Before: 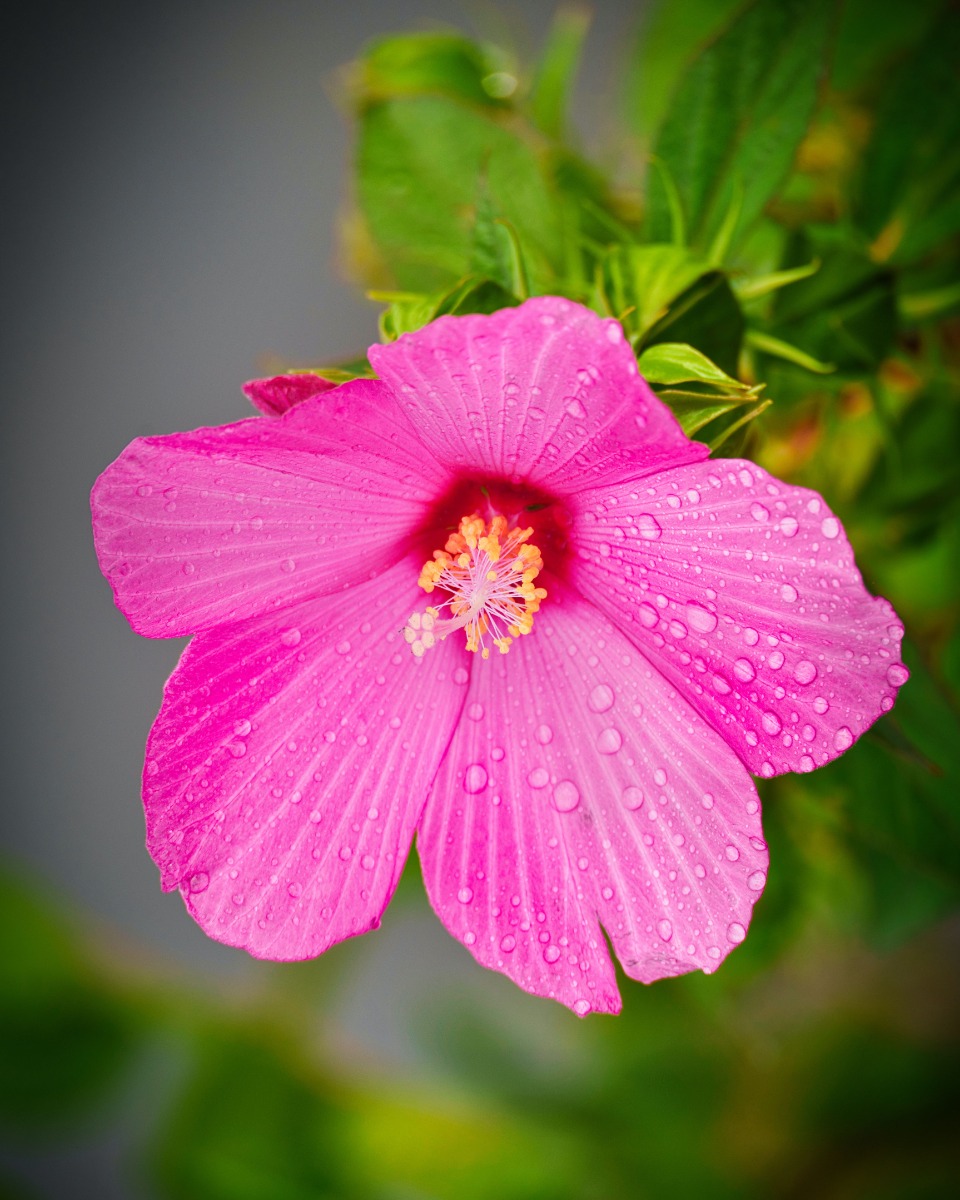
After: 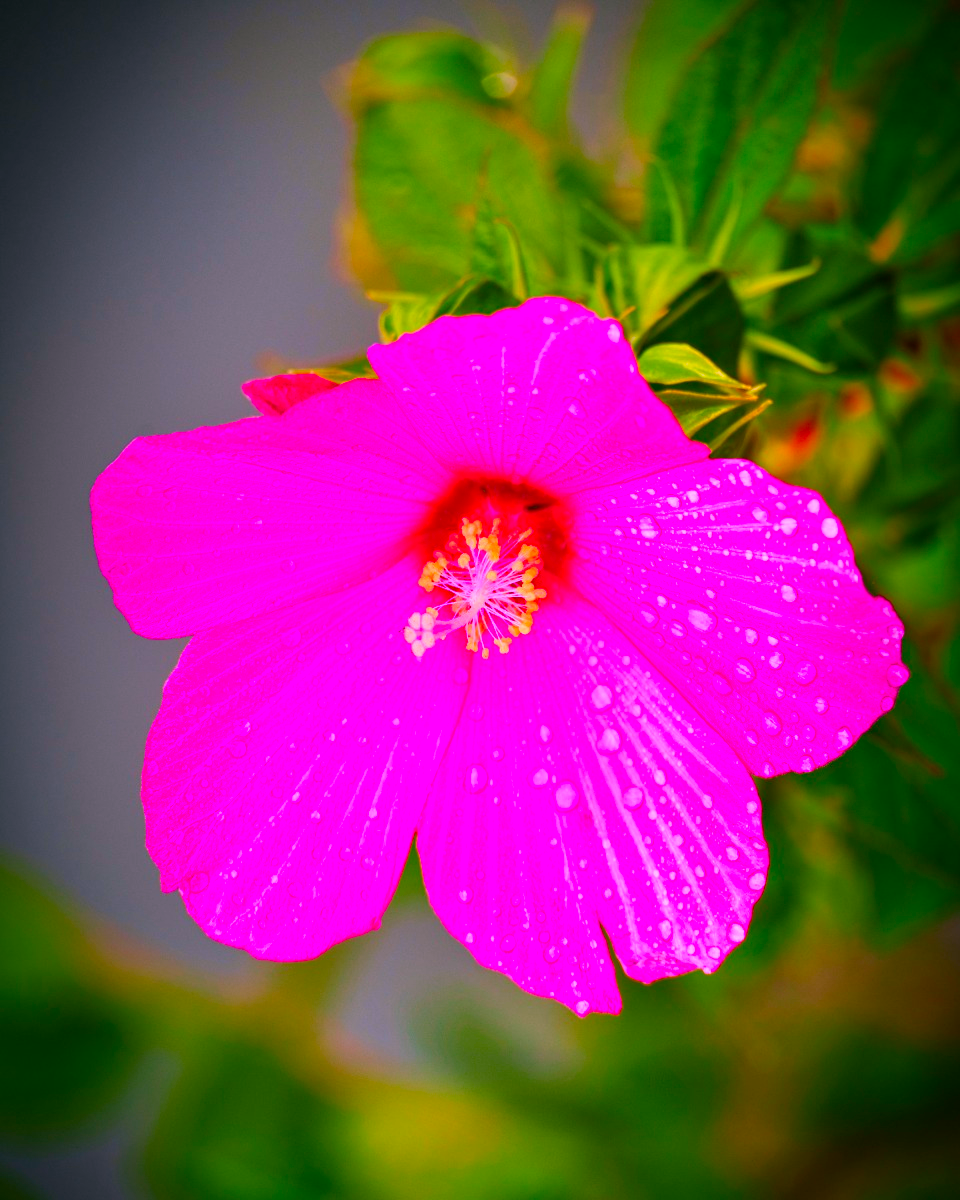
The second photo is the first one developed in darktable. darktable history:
haze removal: compatibility mode true, adaptive false
color correction: highlights a* 19.5, highlights b* -11.53, saturation 1.69
